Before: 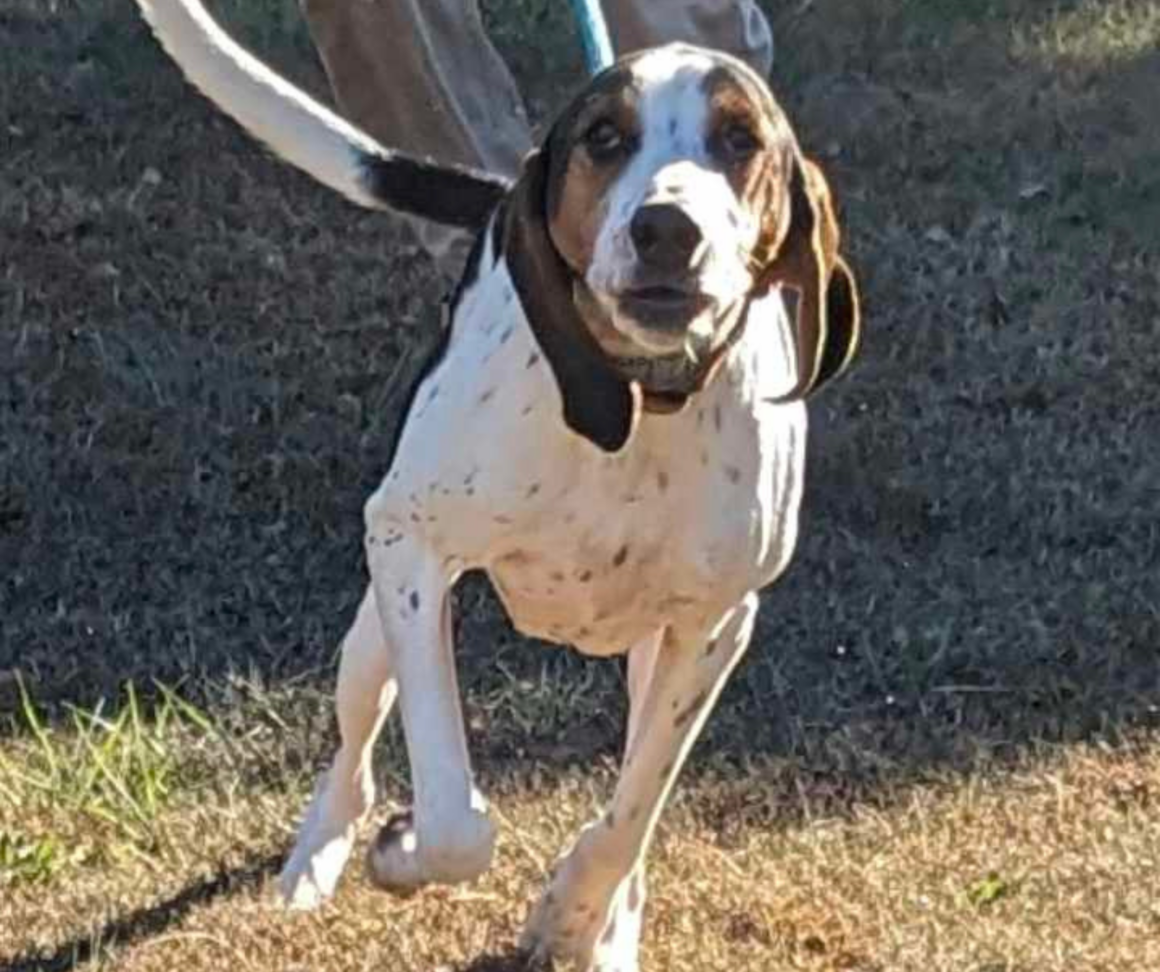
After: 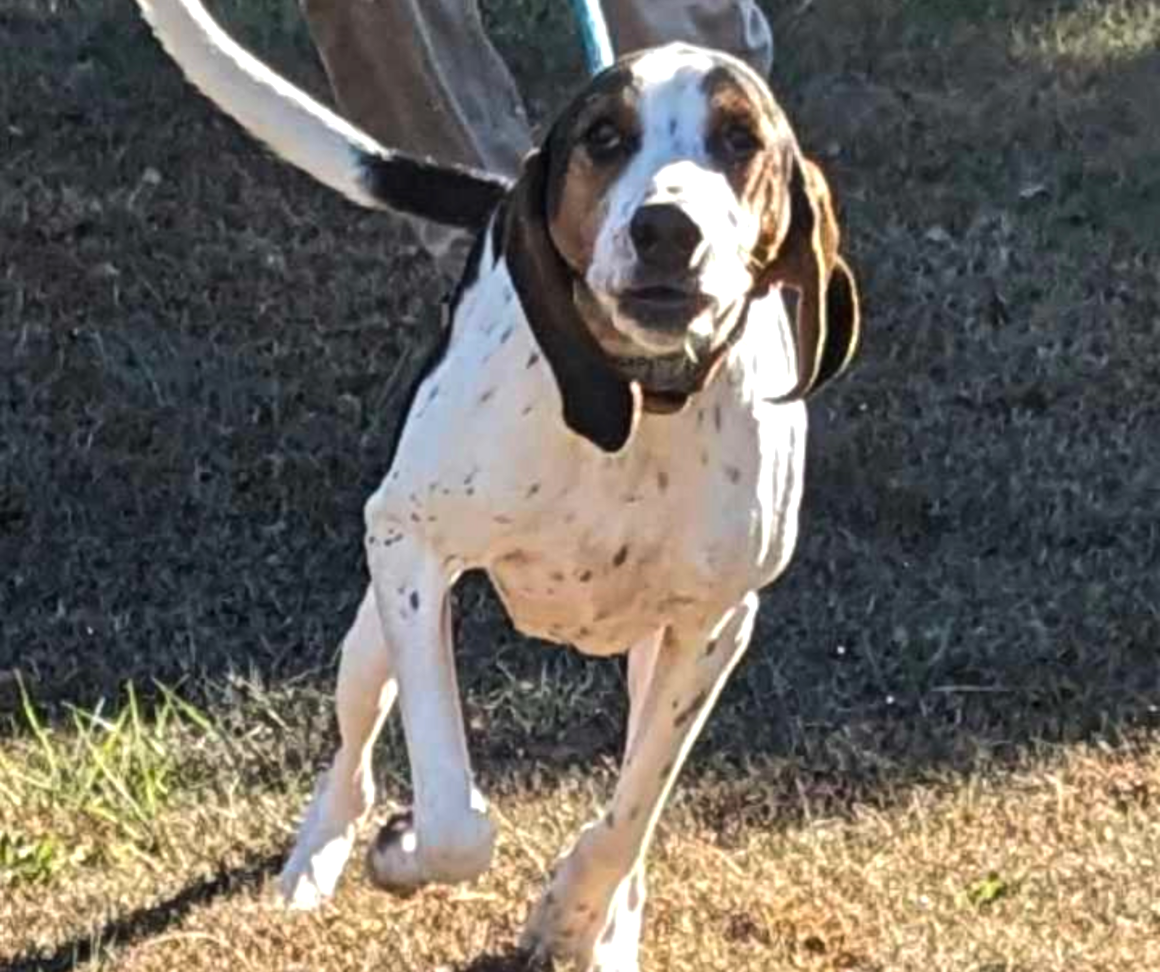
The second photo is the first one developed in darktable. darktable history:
tone equalizer: -8 EV -0.386 EV, -7 EV -0.393 EV, -6 EV -0.316 EV, -5 EV -0.224 EV, -3 EV 0.209 EV, -2 EV 0.344 EV, -1 EV 0.38 EV, +0 EV 0.418 EV, edges refinement/feathering 500, mask exposure compensation -1.57 EV, preserve details no
